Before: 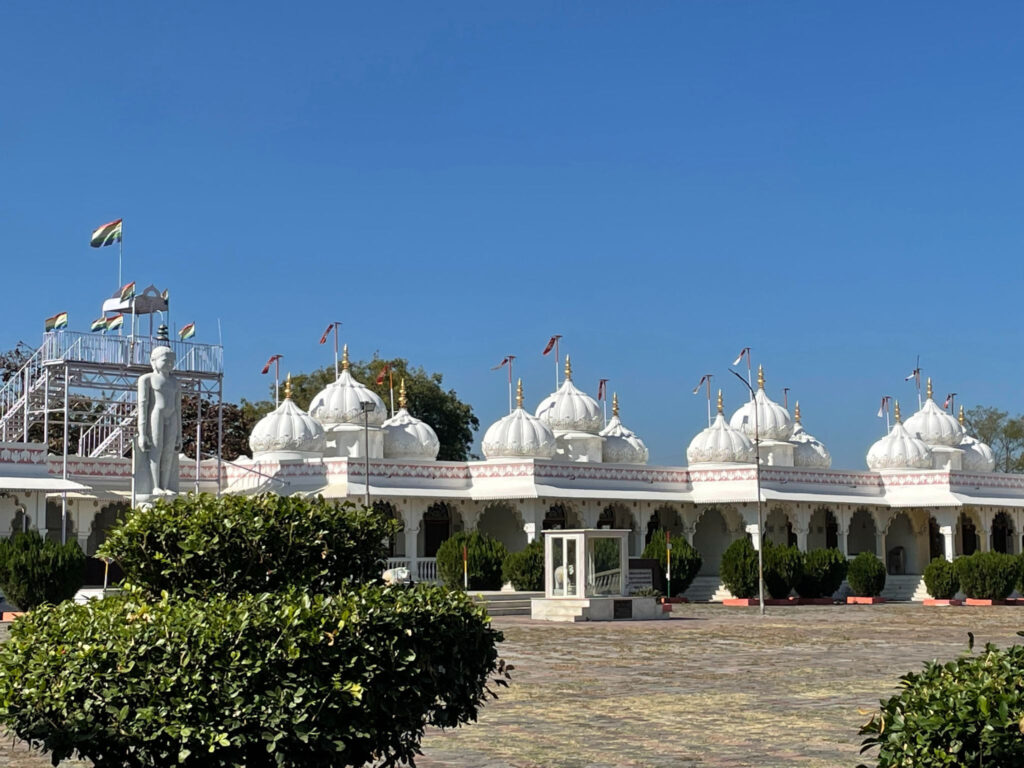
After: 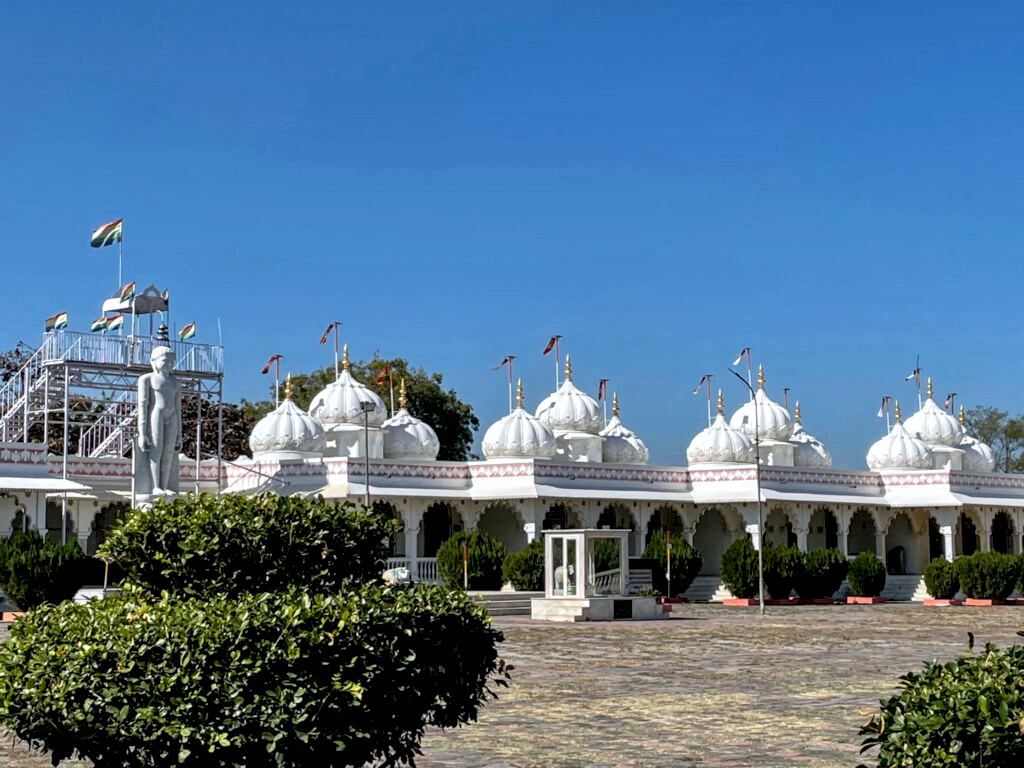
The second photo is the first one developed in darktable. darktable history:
color correction: highlights a* -0.137, highlights b* -5.91, shadows a* -0.137, shadows b* -0.137
exposure: black level correction 0.007, exposure 0.093 EV, compensate highlight preservation false
local contrast: detail 130%
